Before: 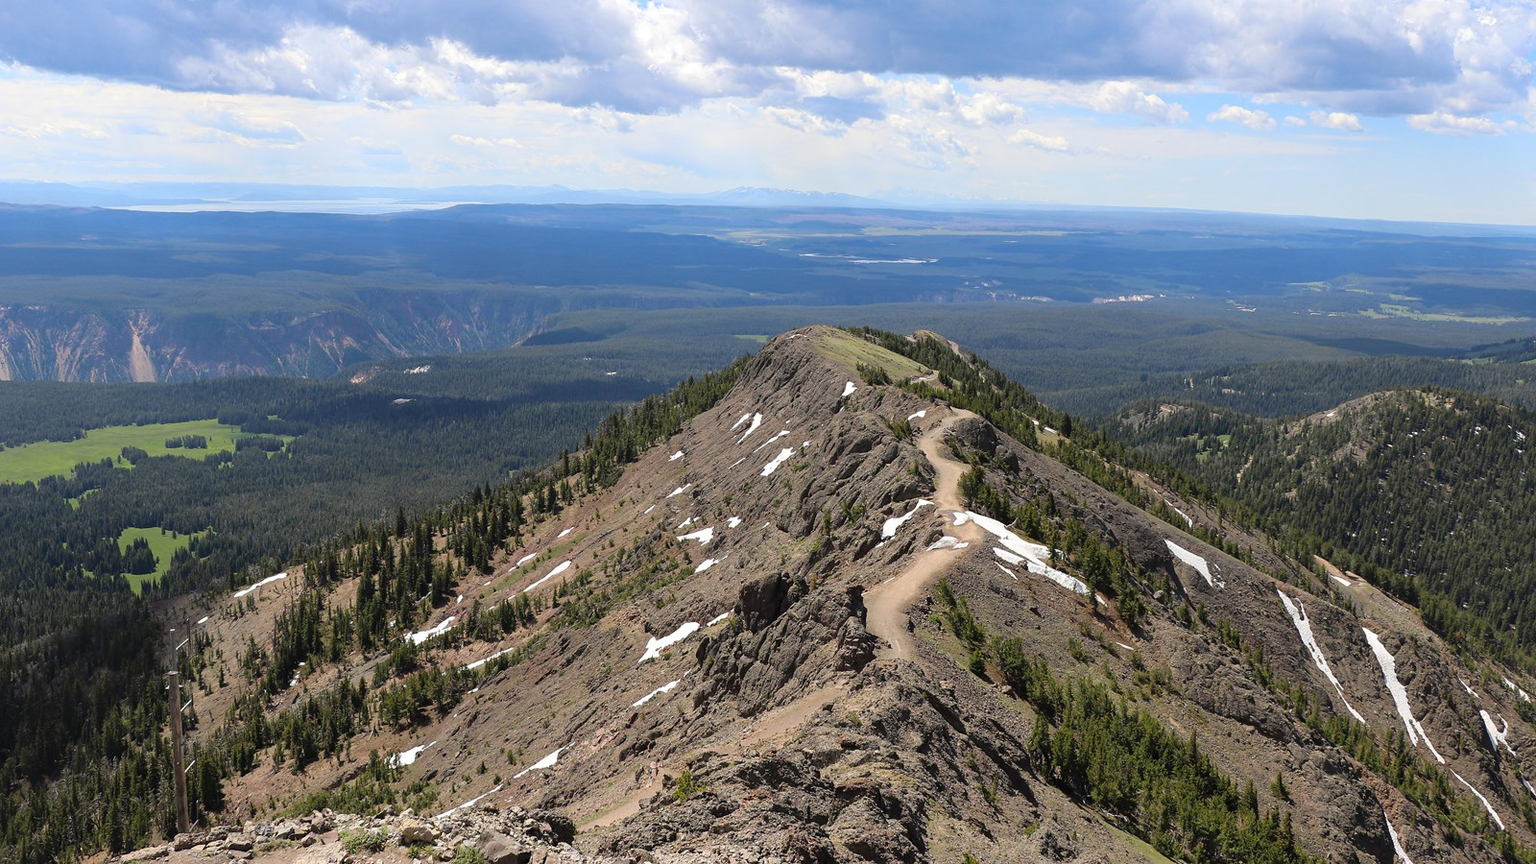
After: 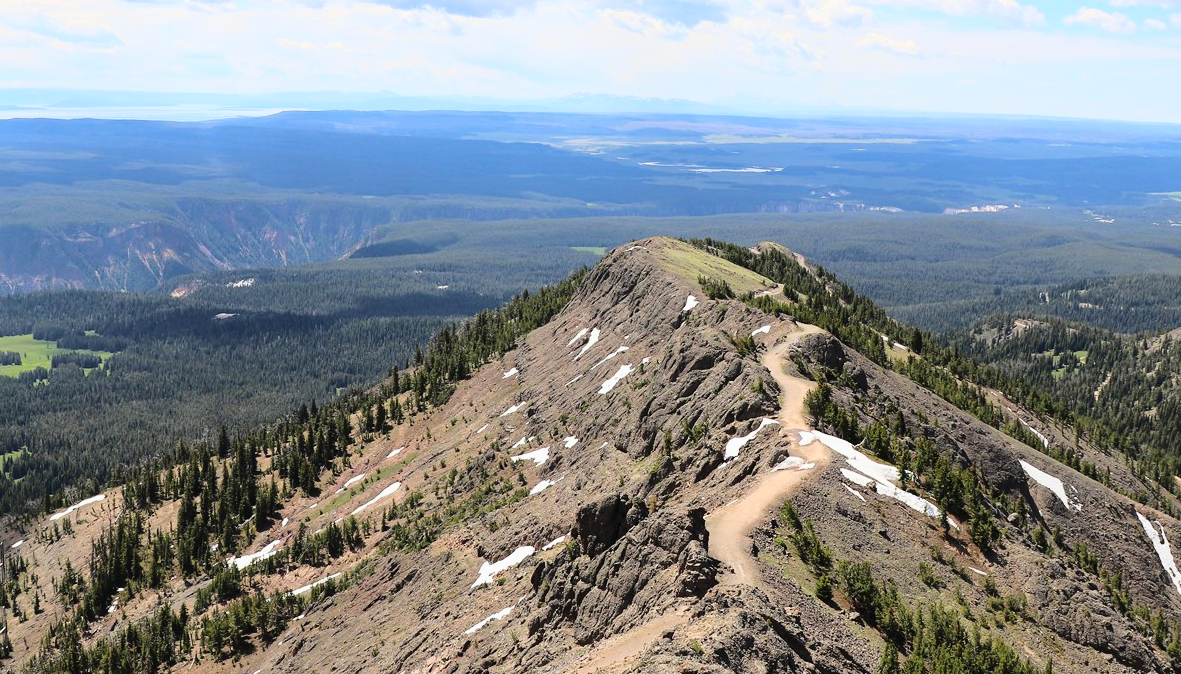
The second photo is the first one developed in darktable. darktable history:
base curve: curves: ch0 [(0, 0) (0.028, 0.03) (0.121, 0.232) (0.46, 0.748) (0.859, 0.968) (1, 1)]
exposure: exposure -0.244 EV, compensate highlight preservation false
crop and rotate: left 12.145%, top 11.357%, right 14.043%, bottom 13.669%
